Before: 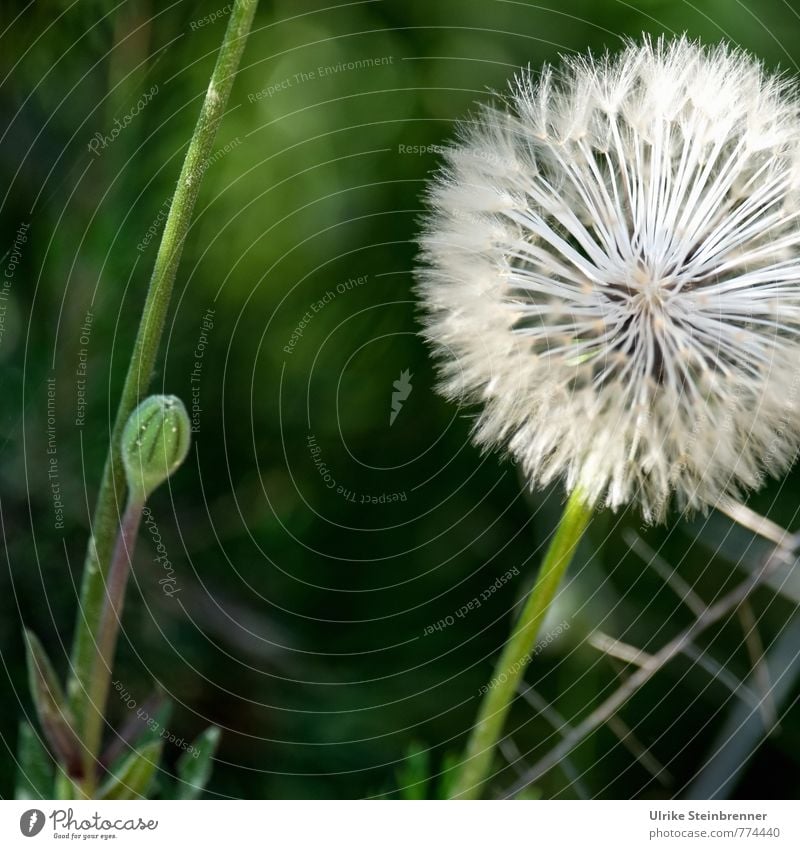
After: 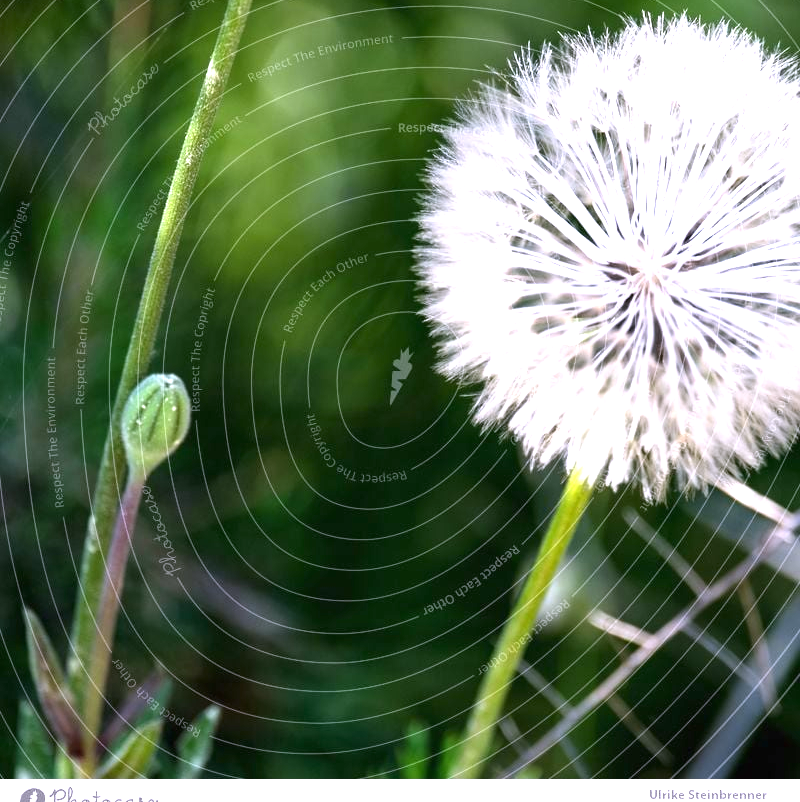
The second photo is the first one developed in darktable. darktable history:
crop and rotate: top 2.479%, bottom 3.018%
exposure: black level correction 0, exposure 1 EV, compensate exposure bias true, compensate highlight preservation false
white balance: red 1.042, blue 1.17
